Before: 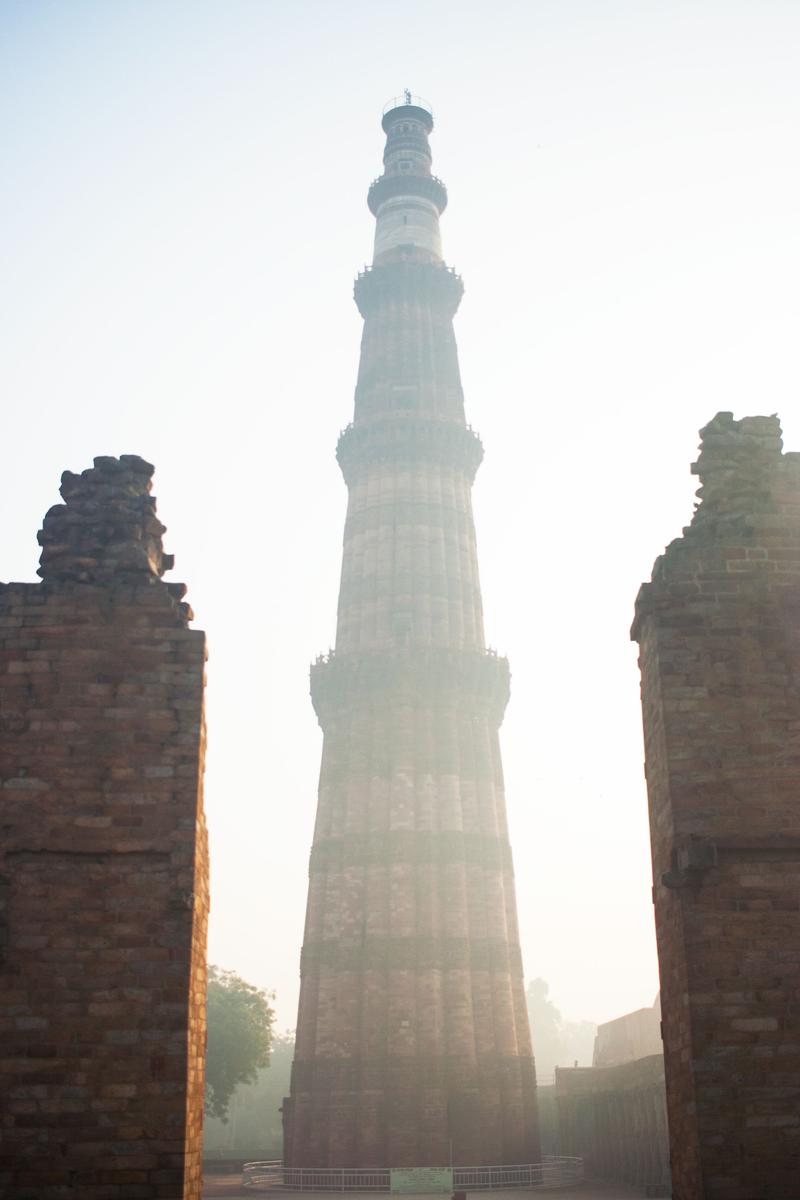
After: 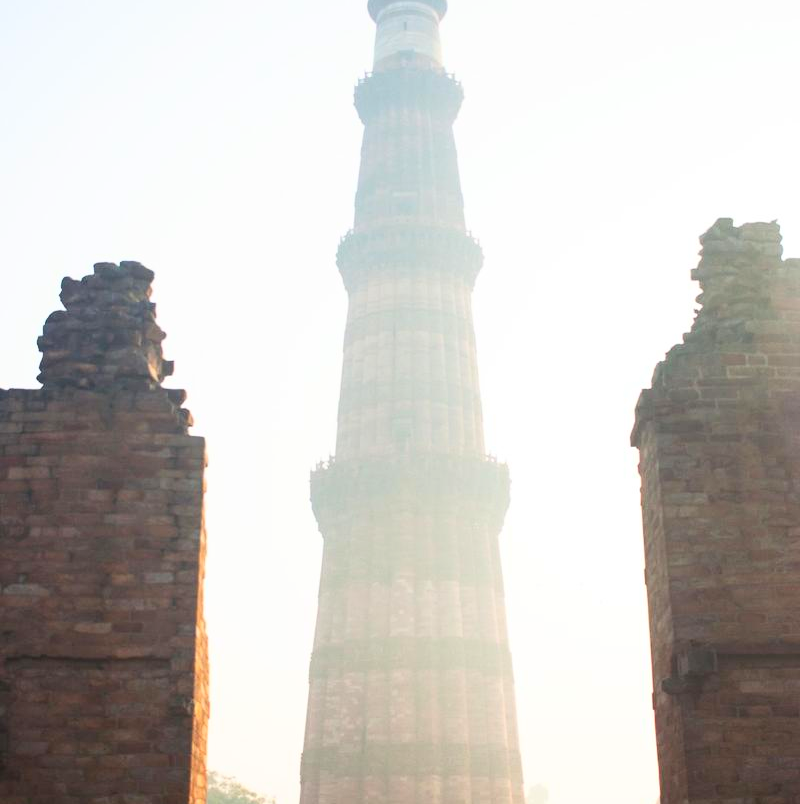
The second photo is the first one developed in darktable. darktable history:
crop: top 16.22%, bottom 16.761%
contrast brightness saturation: contrast 0.203, brightness 0.164, saturation 0.23
